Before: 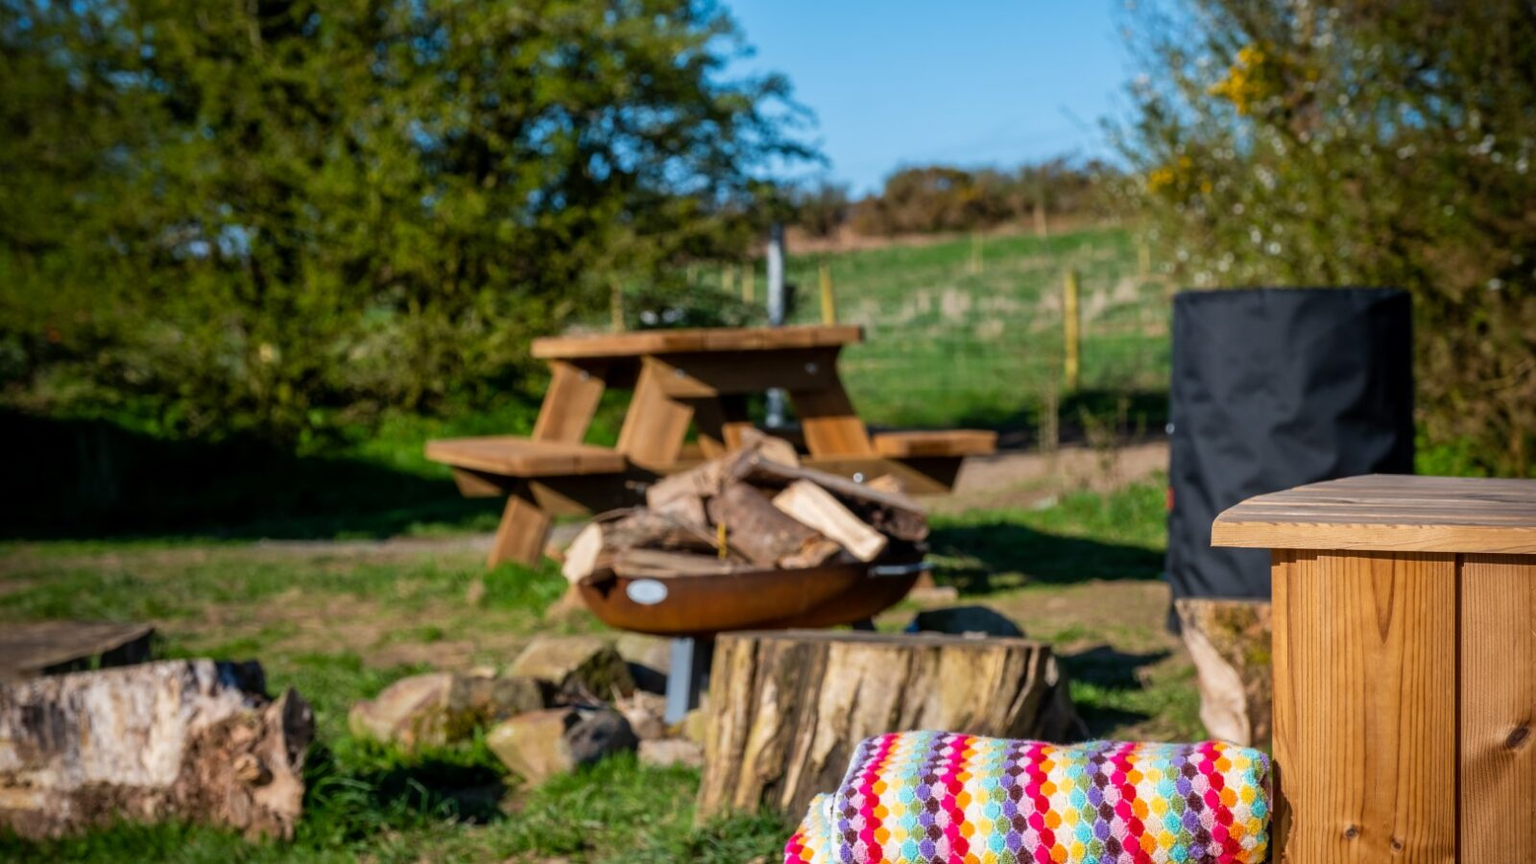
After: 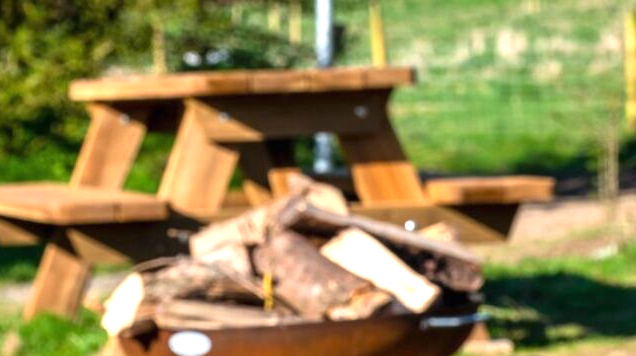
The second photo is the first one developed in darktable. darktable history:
crop: left 30.26%, top 30.24%, right 29.979%, bottom 30.106%
exposure: black level correction 0, exposure 1.2 EV, compensate highlight preservation false
